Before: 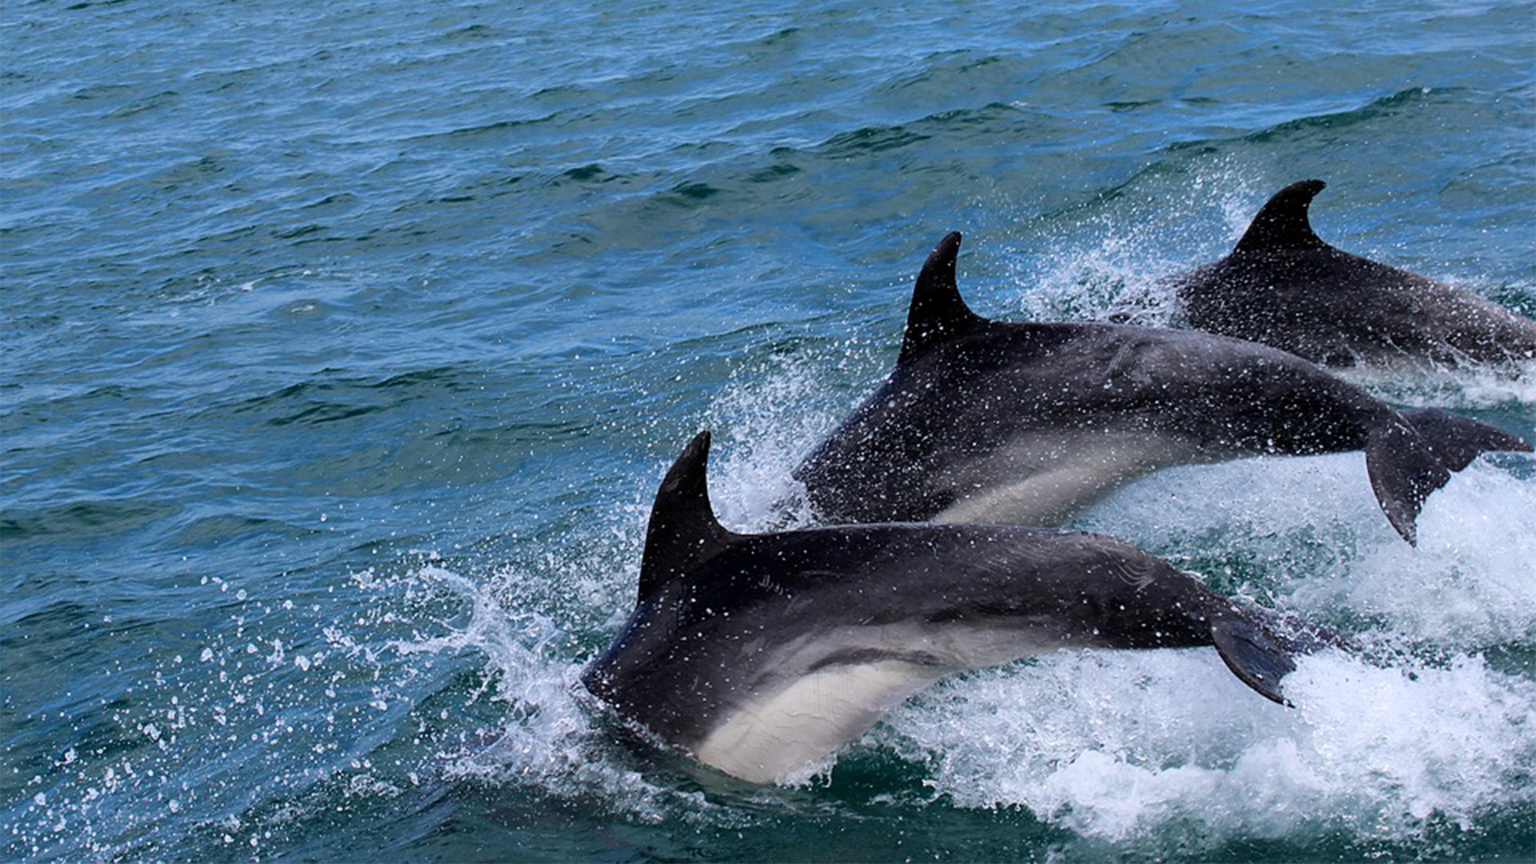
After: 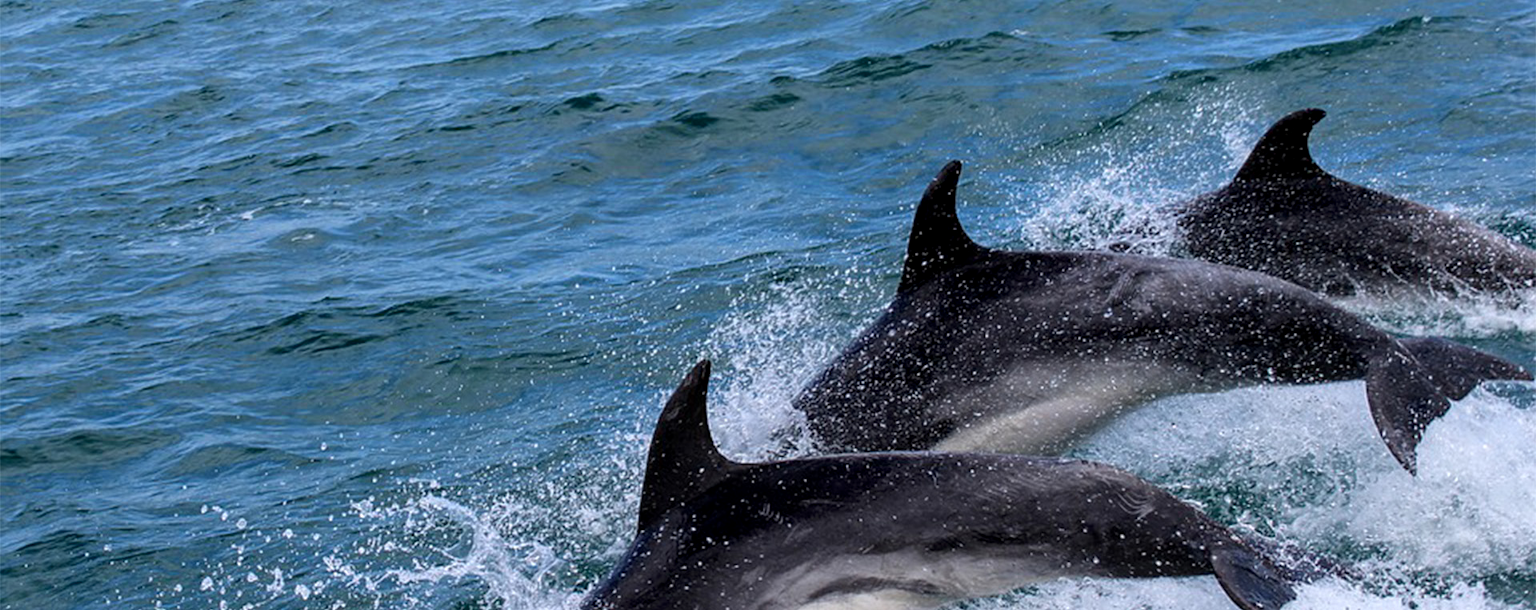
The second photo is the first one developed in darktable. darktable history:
local contrast: on, module defaults
crop and rotate: top 8.293%, bottom 20.996%
